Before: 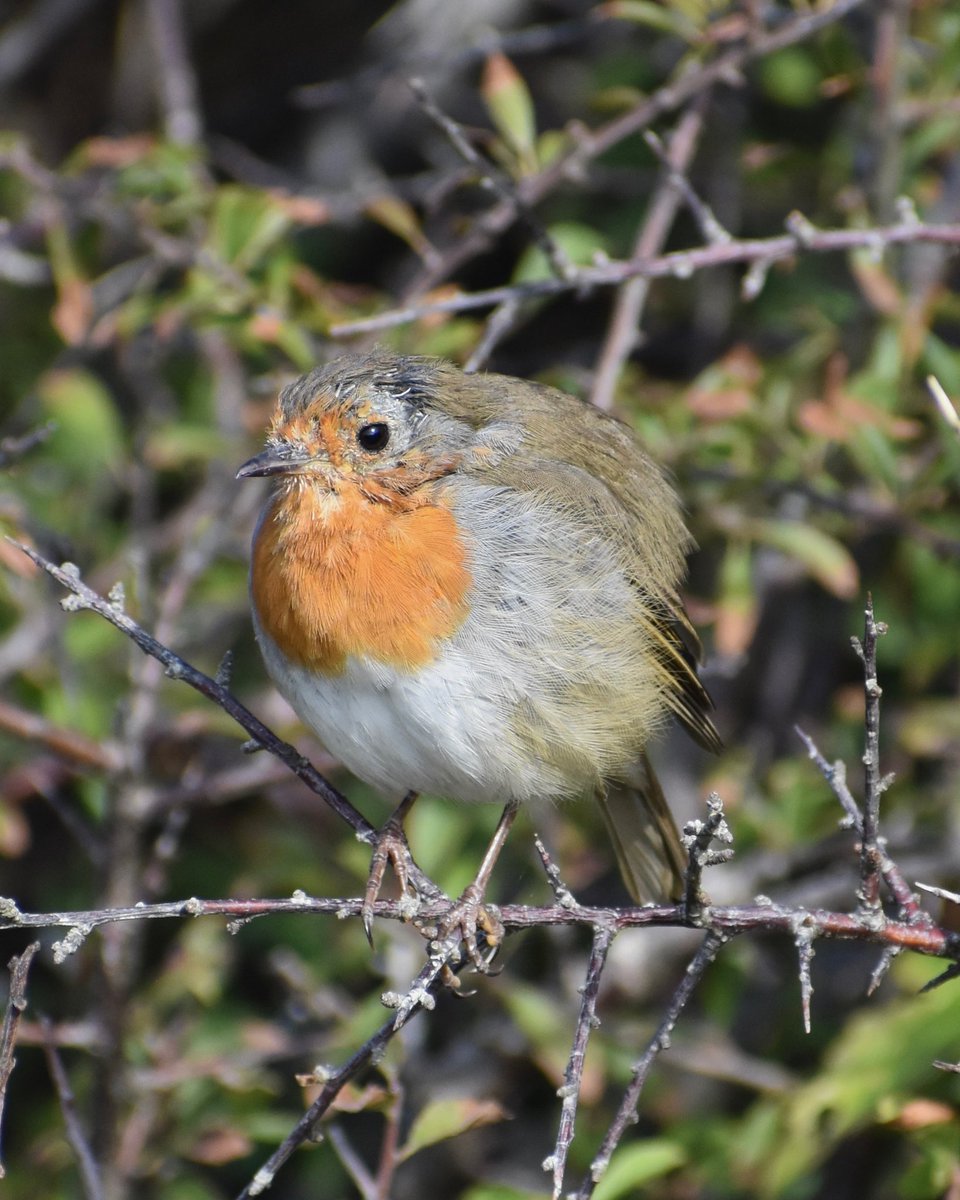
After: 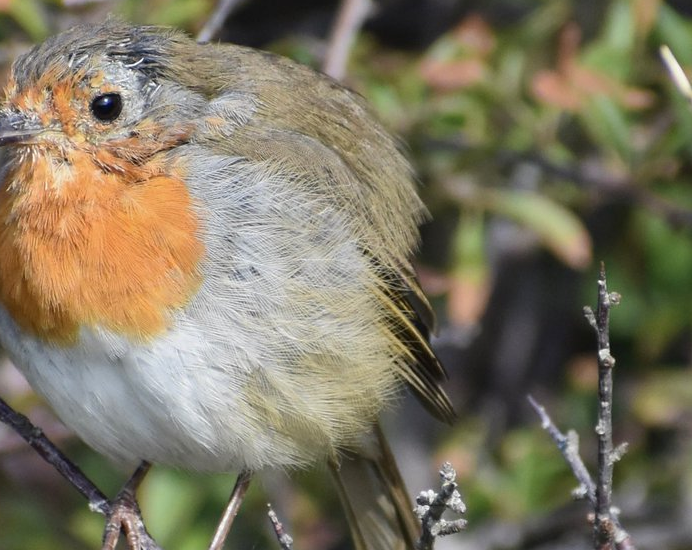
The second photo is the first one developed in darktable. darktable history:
crop and rotate: left 27.84%, top 27.579%, bottom 26.562%
